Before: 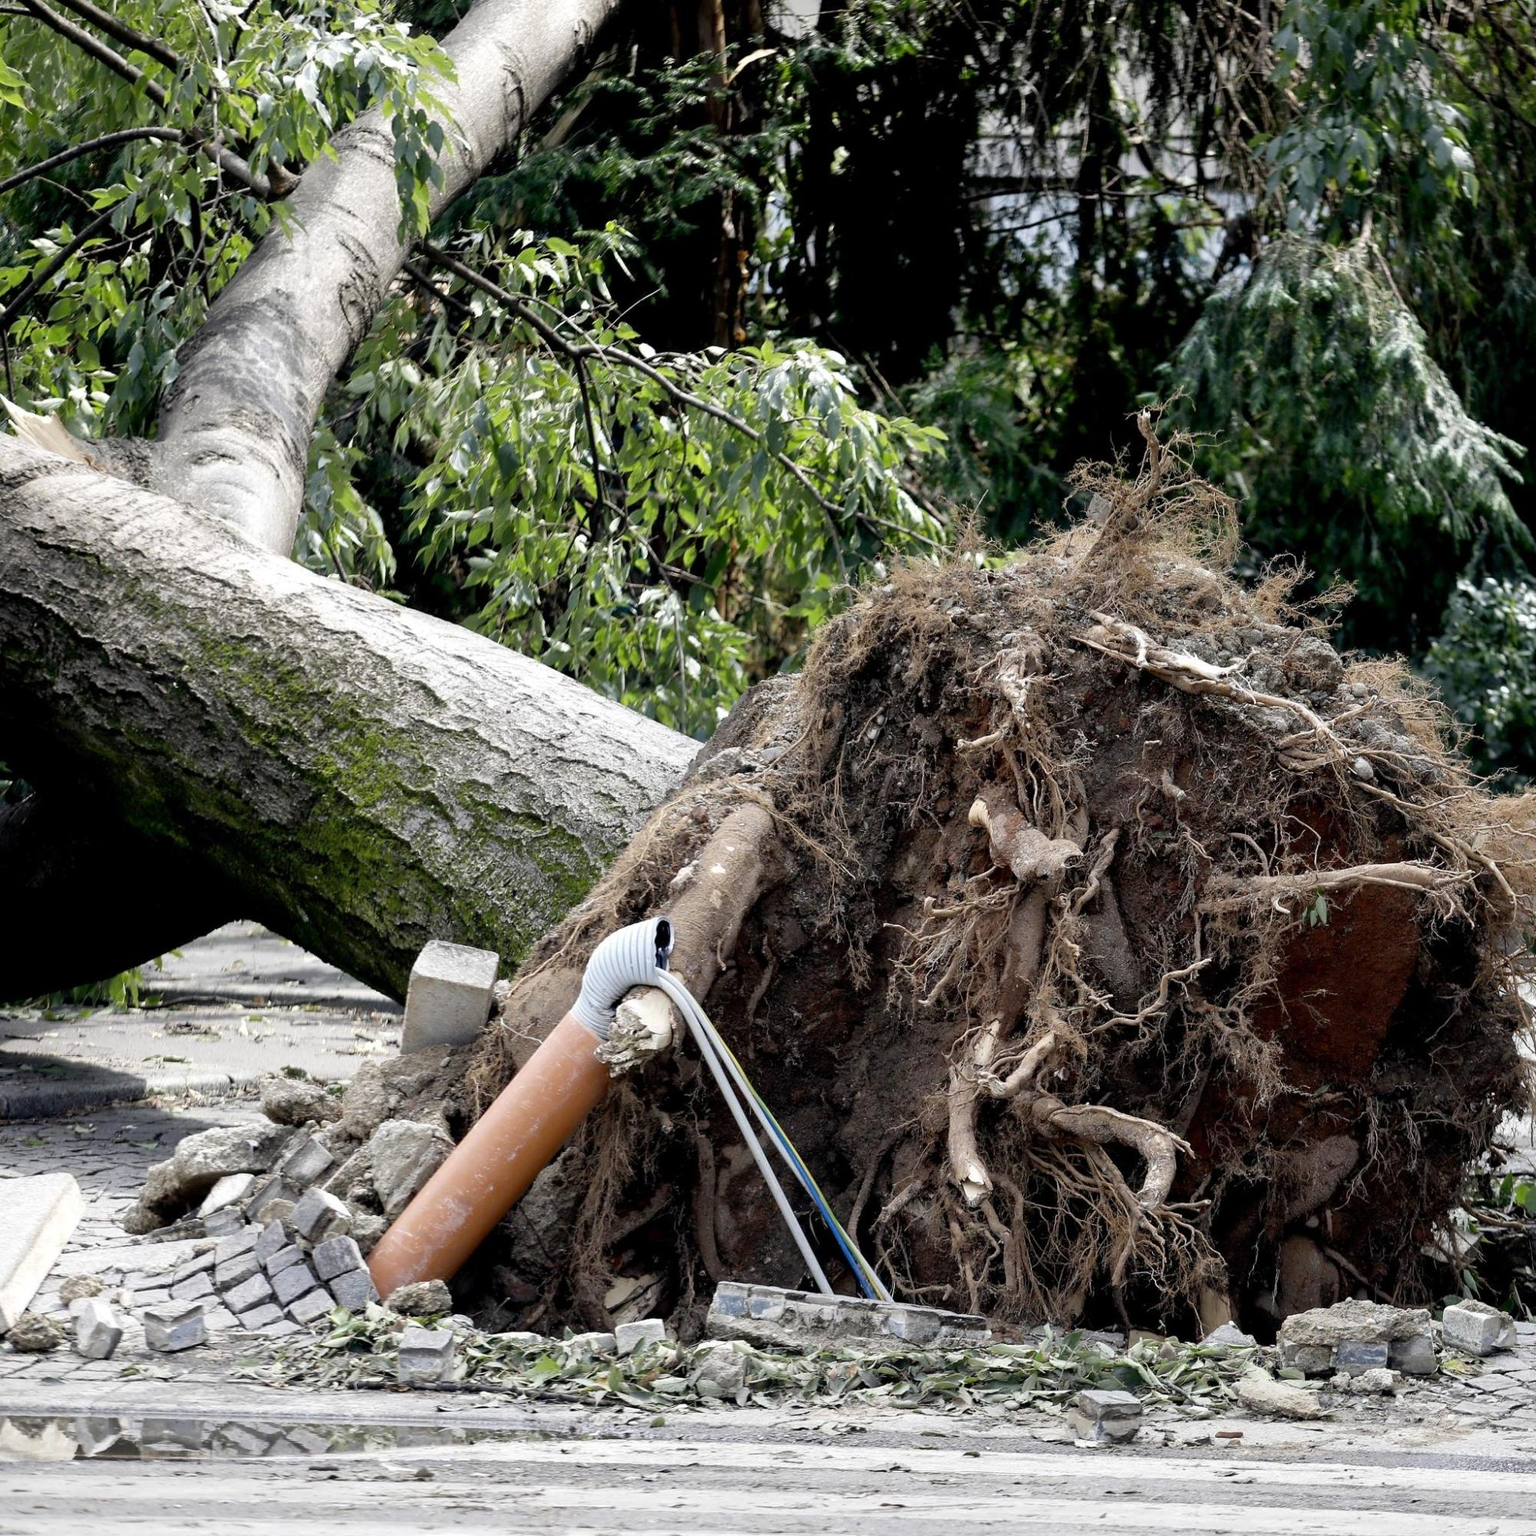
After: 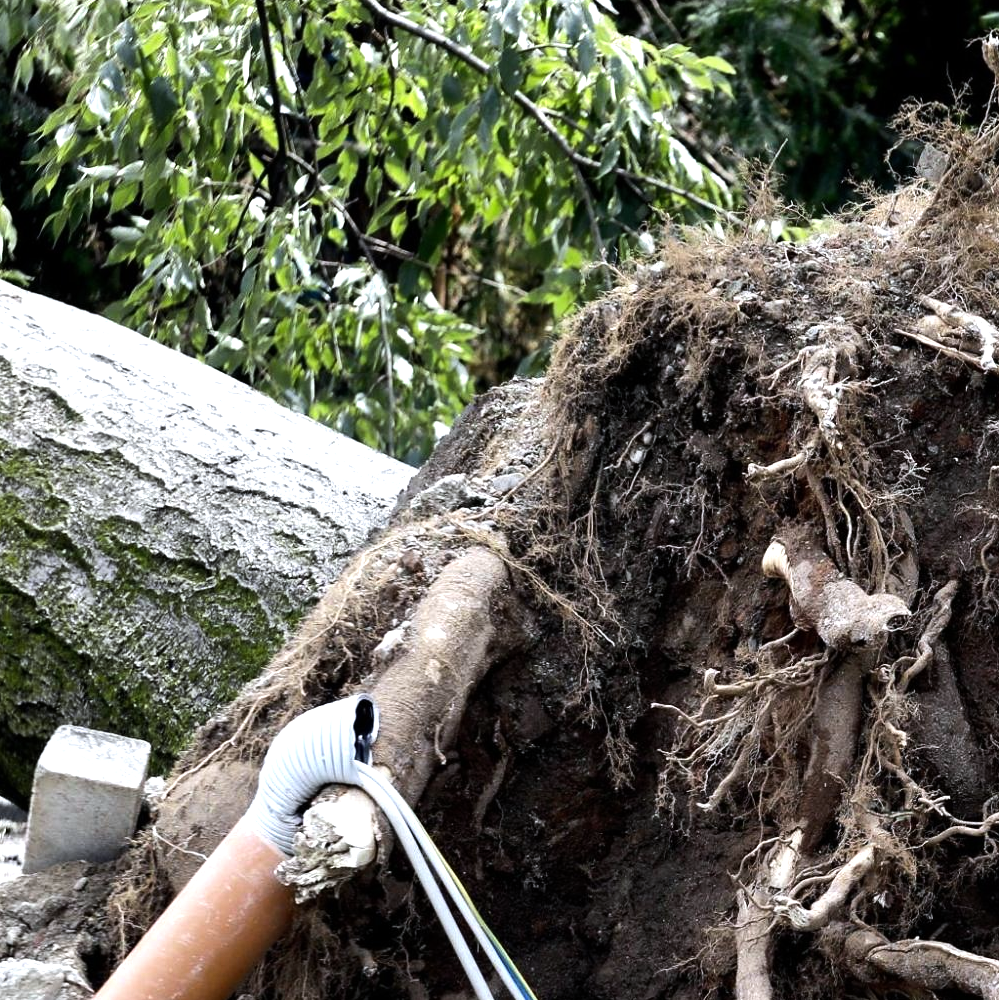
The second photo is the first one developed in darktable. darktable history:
crop: left 25%, top 25%, right 25%, bottom 25%
tone equalizer: -8 EV -0.75 EV, -7 EV -0.7 EV, -6 EV -0.6 EV, -5 EV -0.4 EV, -3 EV 0.4 EV, -2 EV 0.6 EV, -1 EV 0.7 EV, +0 EV 0.75 EV, edges refinement/feathering 500, mask exposure compensation -1.57 EV, preserve details no
white balance: red 0.974, blue 1.044
